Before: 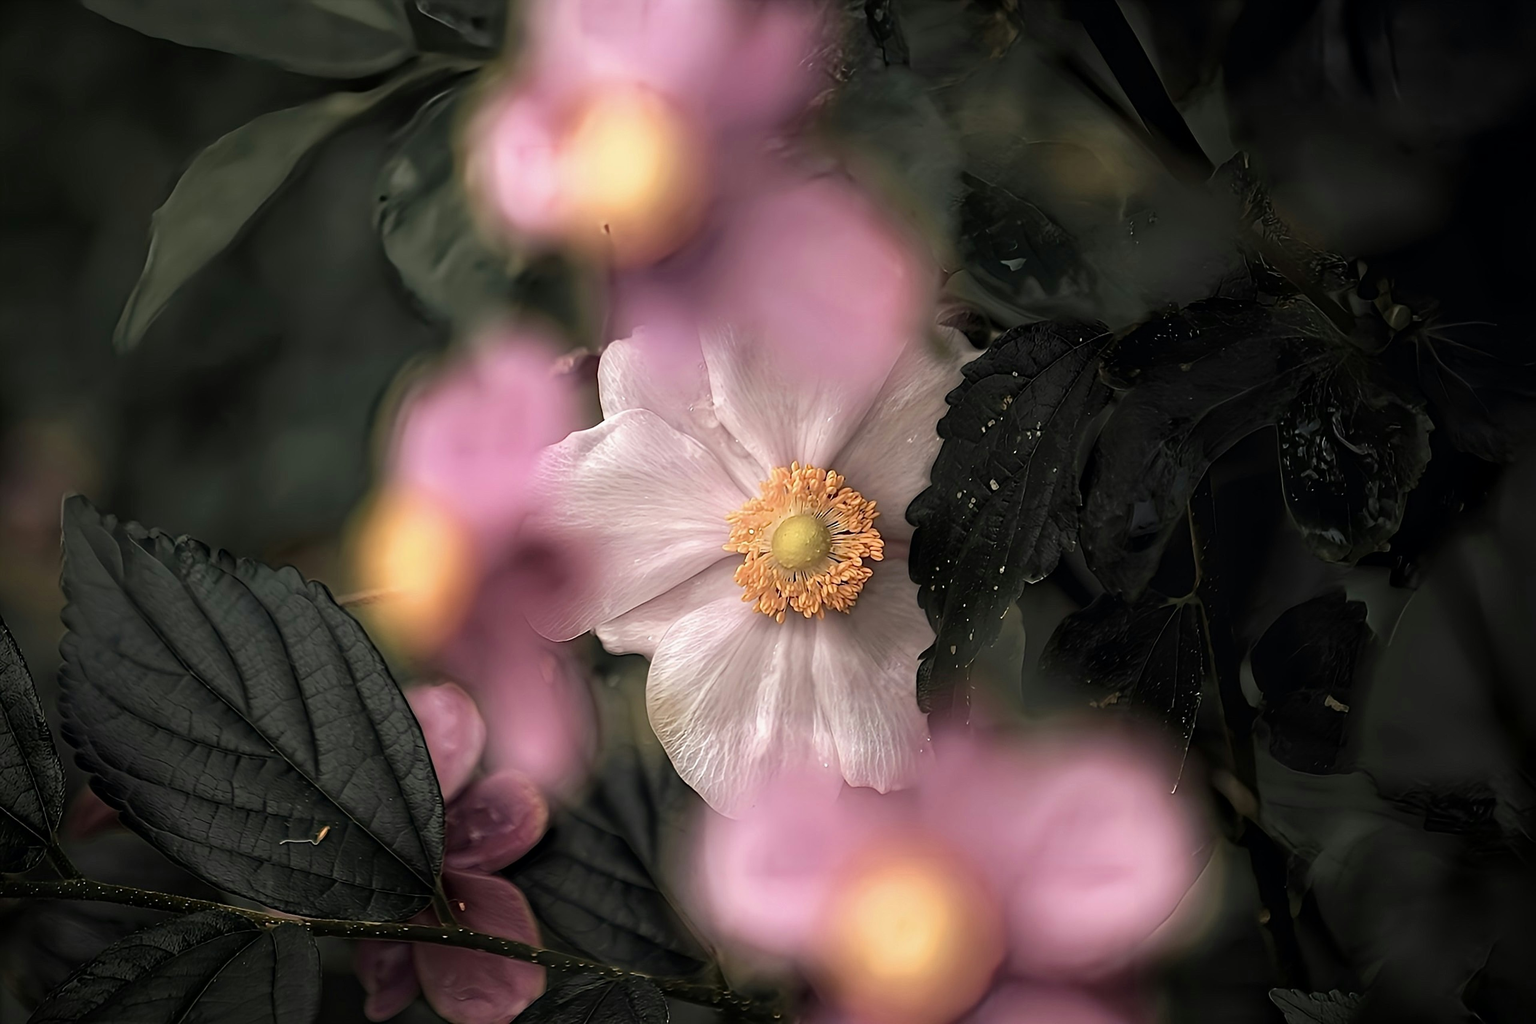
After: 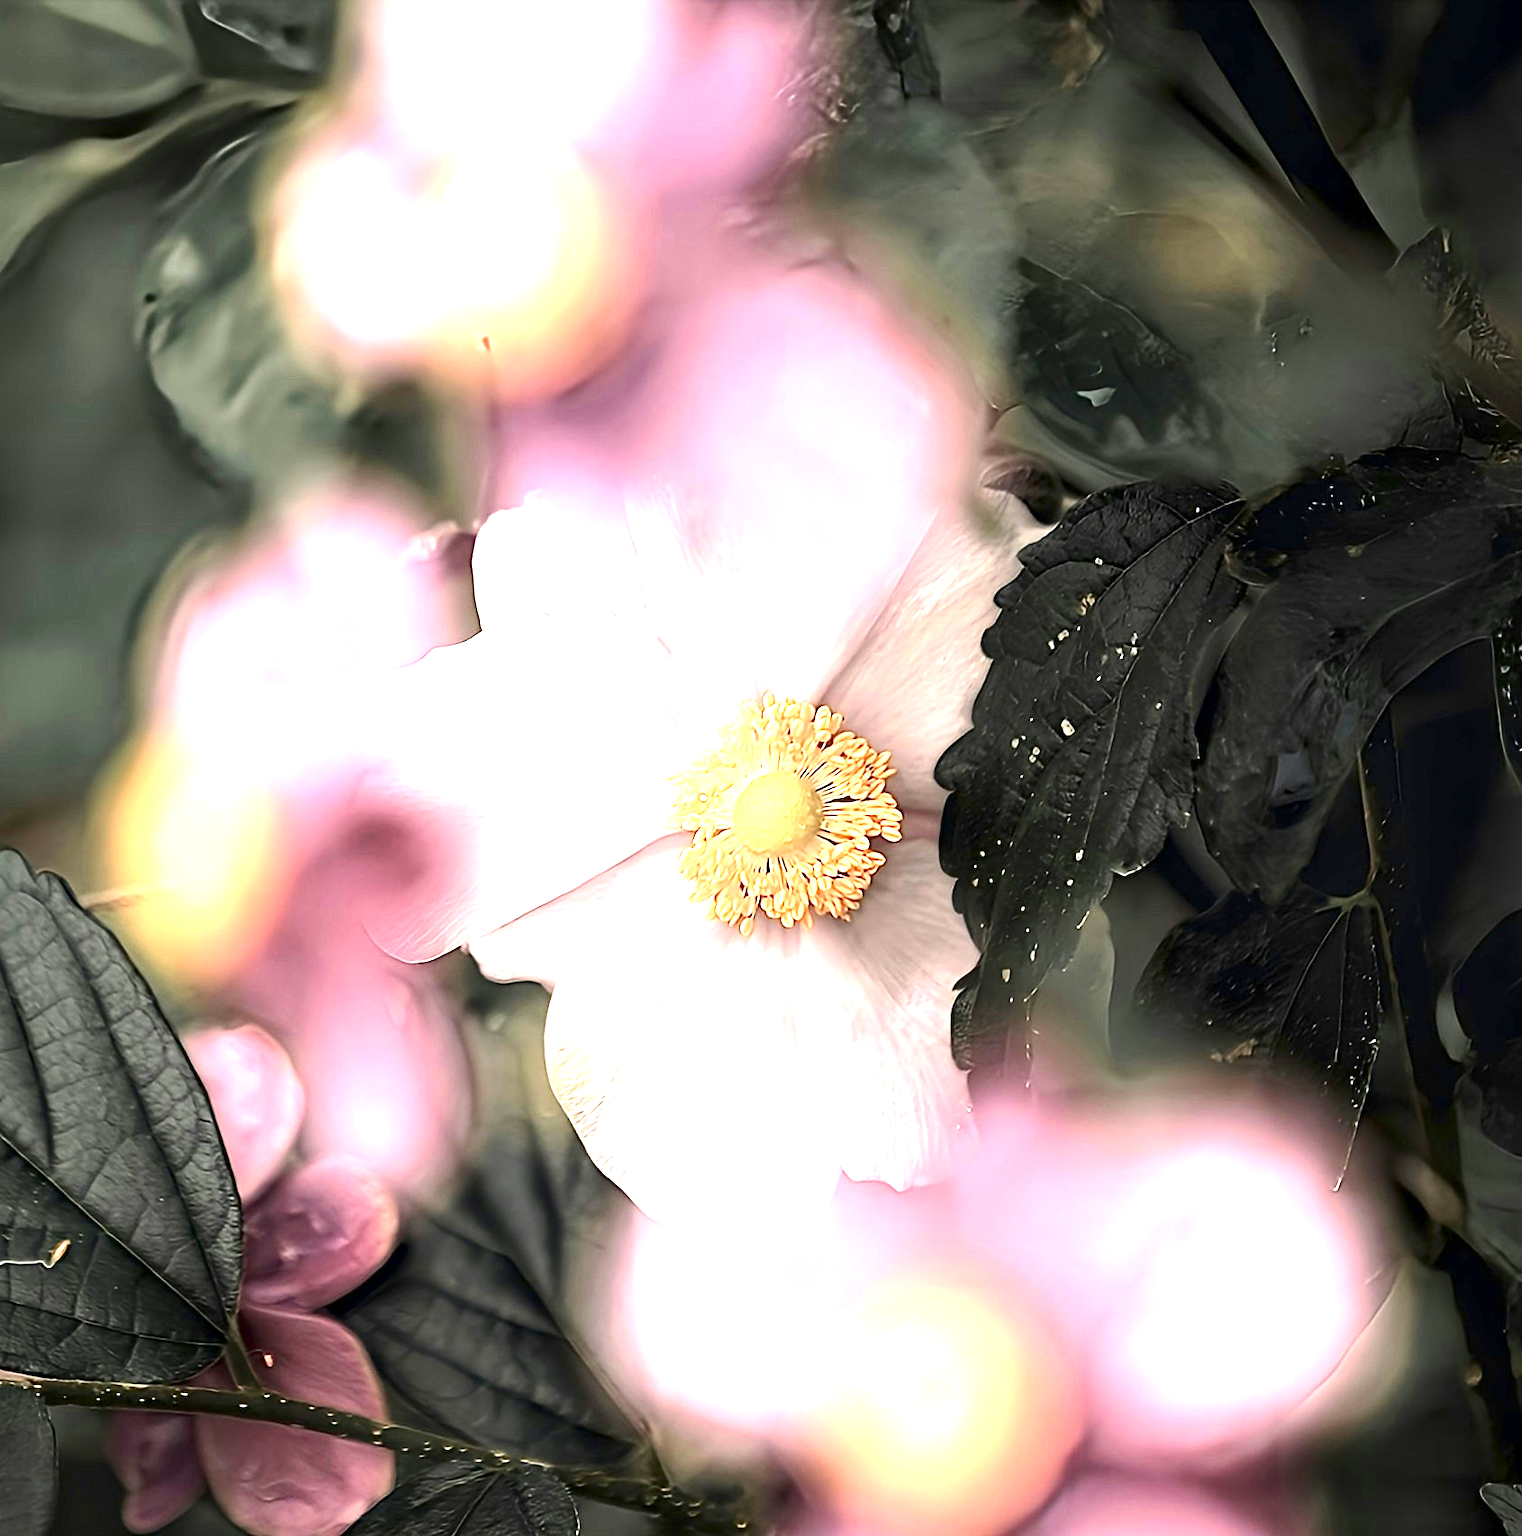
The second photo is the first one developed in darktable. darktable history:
contrast brightness saturation: contrast 0.14
crop and rotate: left 18.442%, right 15.508%
exposure: exposure 2 EV, compensate exposure bias true, compensate highlight preservation false
